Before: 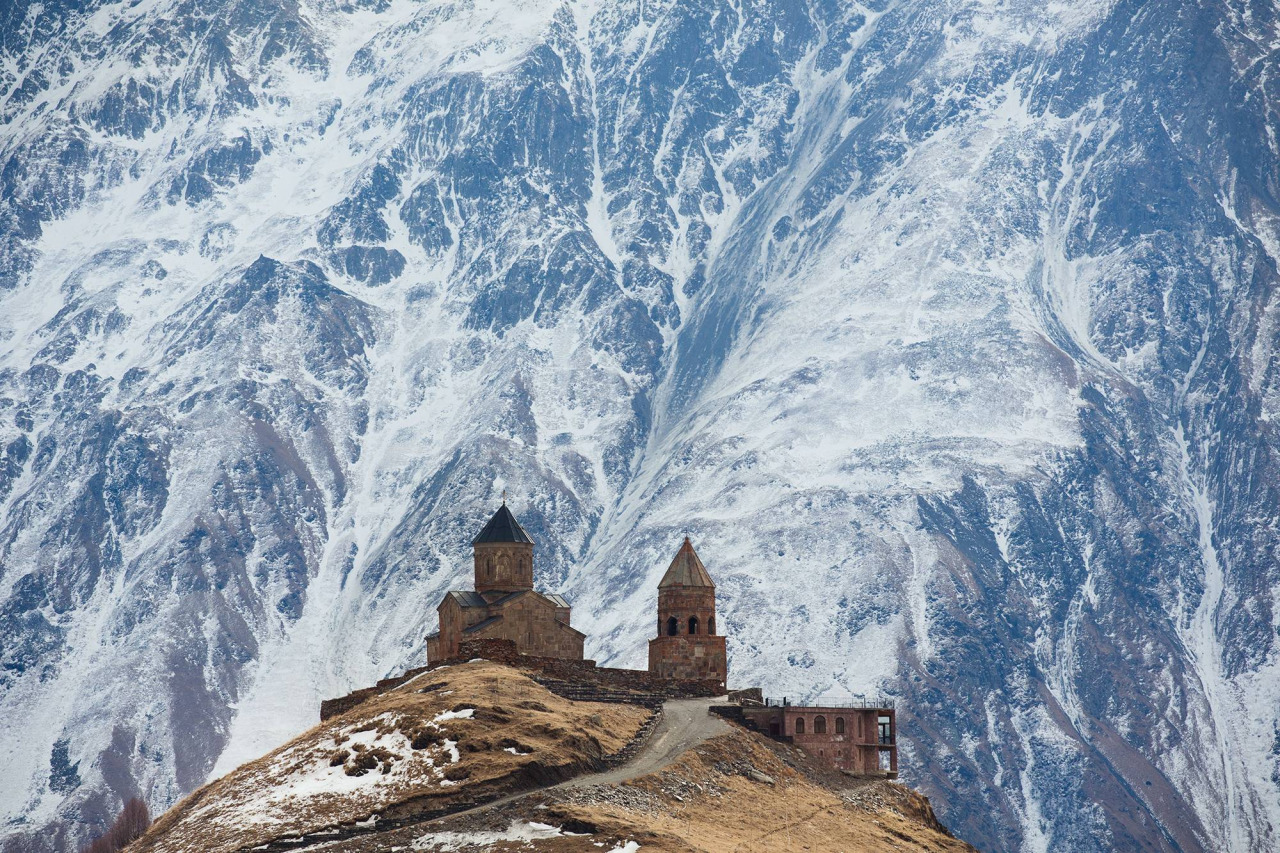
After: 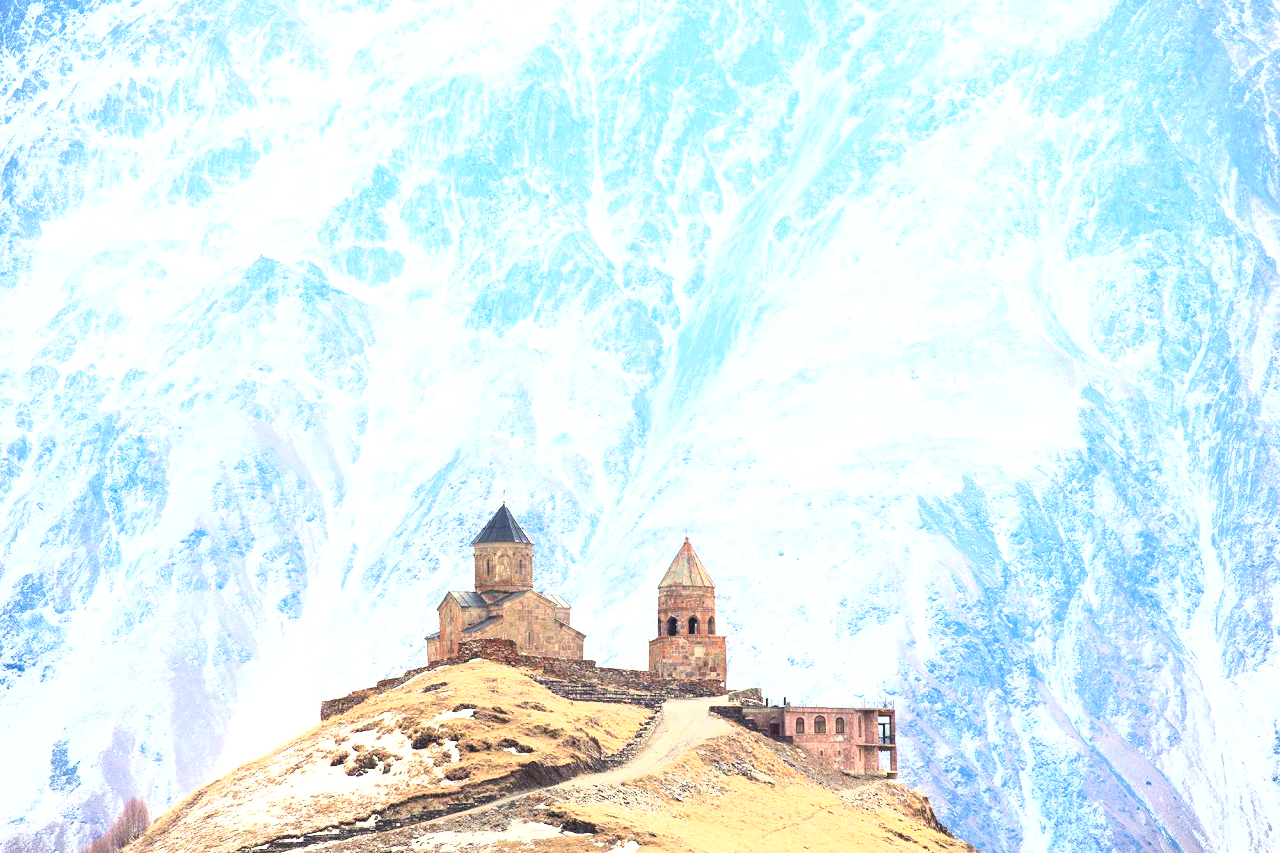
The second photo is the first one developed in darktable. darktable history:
base curve: curves: ch0 [(0, 0) (0.018, 0.026) (0.143, 0.37) (0.33, 0.731) (0.458, 0.853) (0.735, 0.965) (0.905, 0.986) (1, 1)]
exposure: black level correction 0, exposure 1.3 EV, compensate highlight preservation false
color correction: highlights a* -0.95, highlights b* 4.5, shadows a* 3.55
